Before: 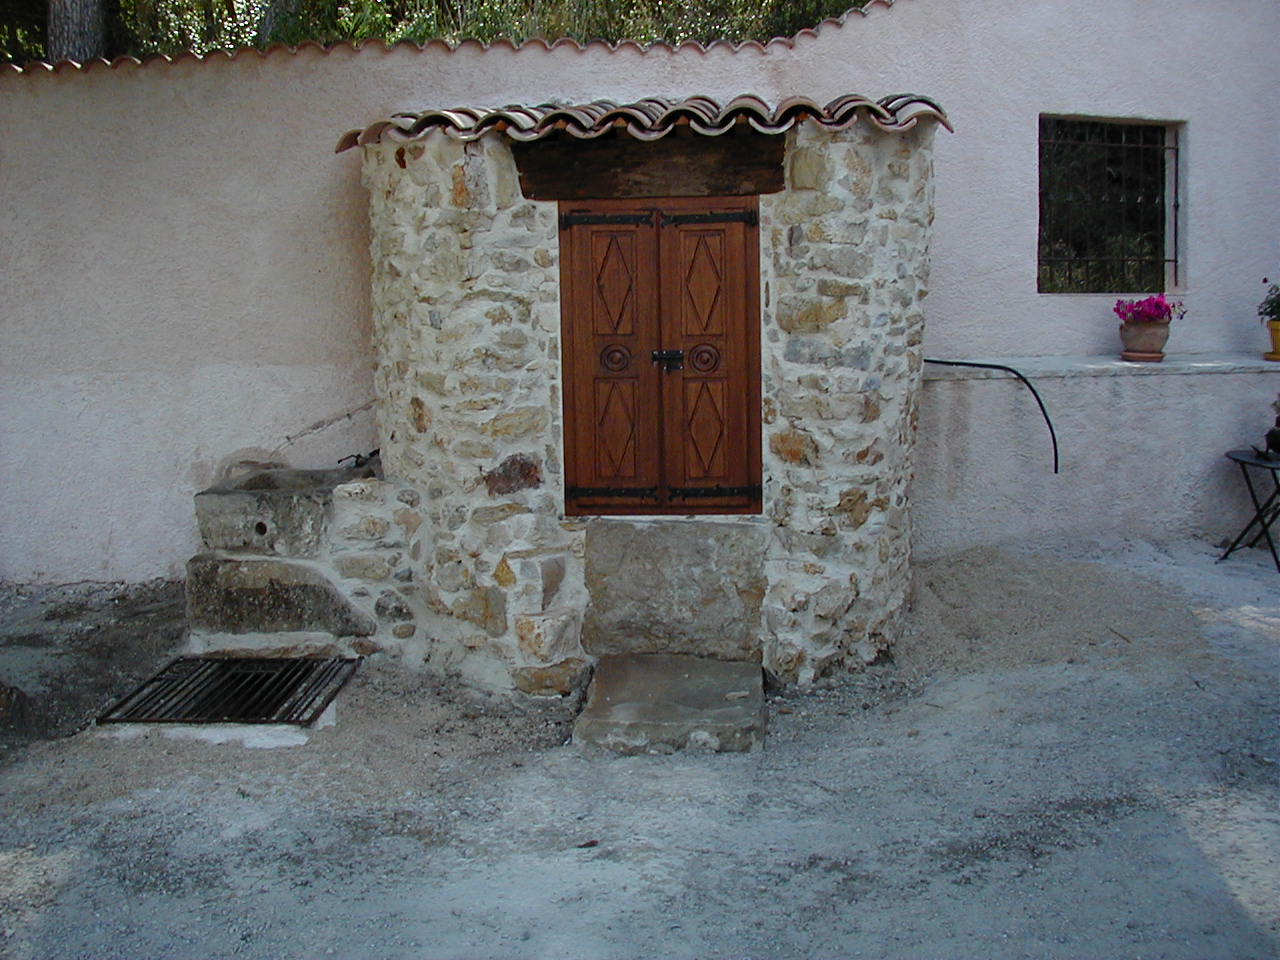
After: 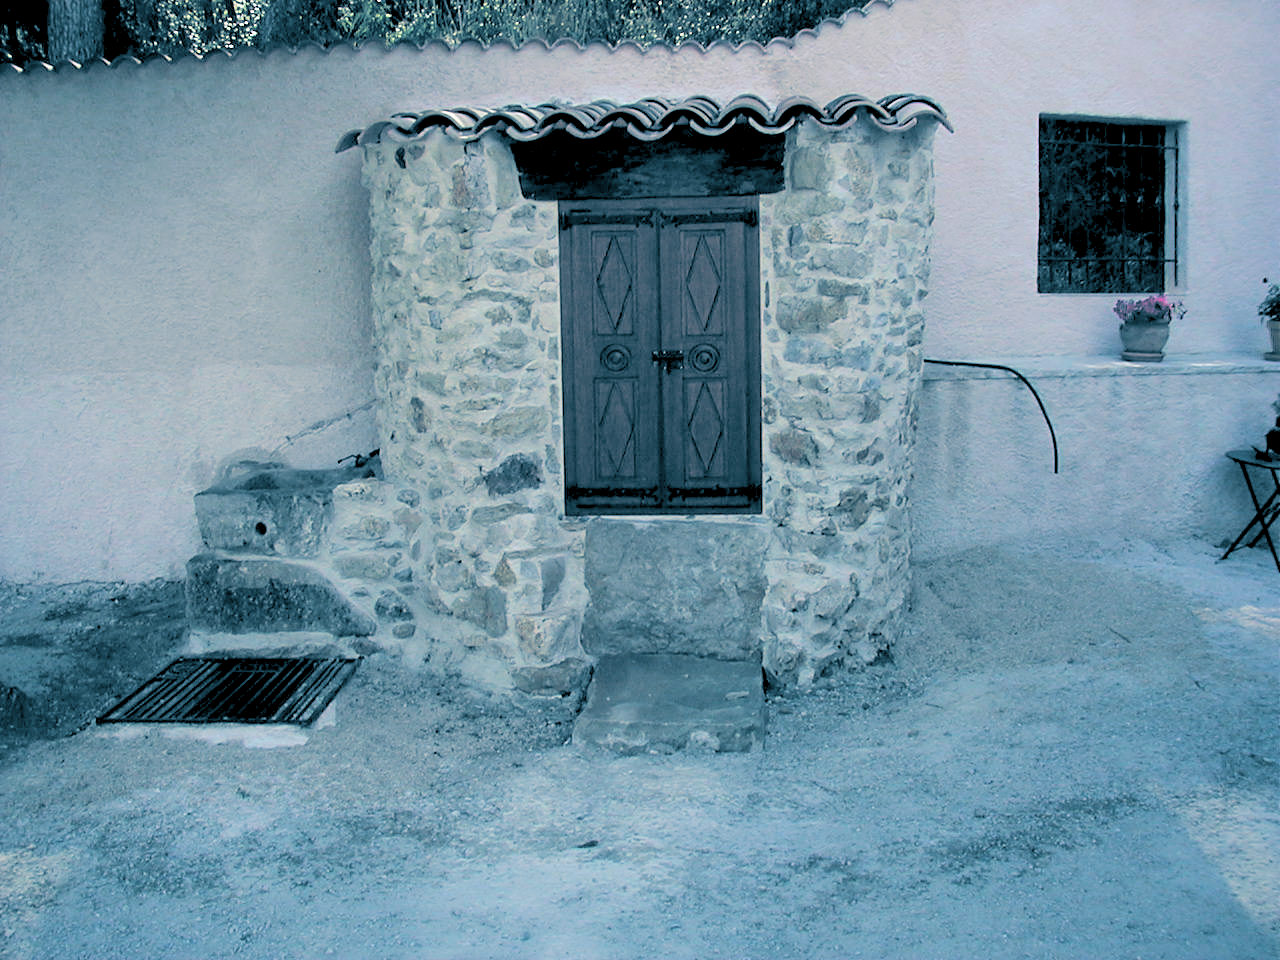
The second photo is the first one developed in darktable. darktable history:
exposure: black level correction 0, compensate exposure bias true, compensate highlight preservation false
levels: levels [0.072, 0.414, 0.976]
split-toning: shadows › hue 212.4°, balance -70
rotate and perspective: automatic cropping original format, crop left 0, crop top 0
